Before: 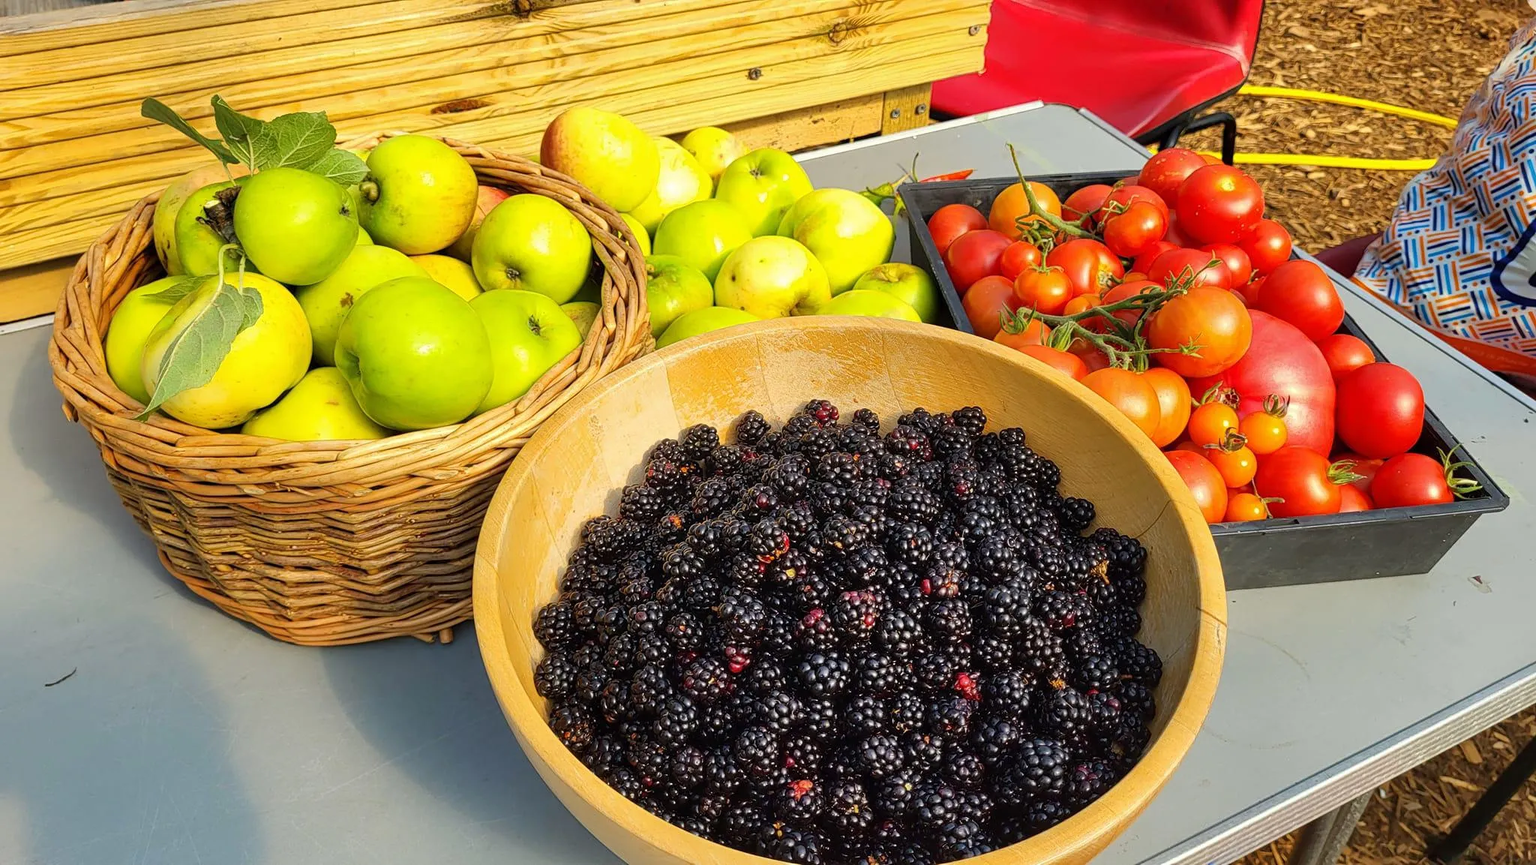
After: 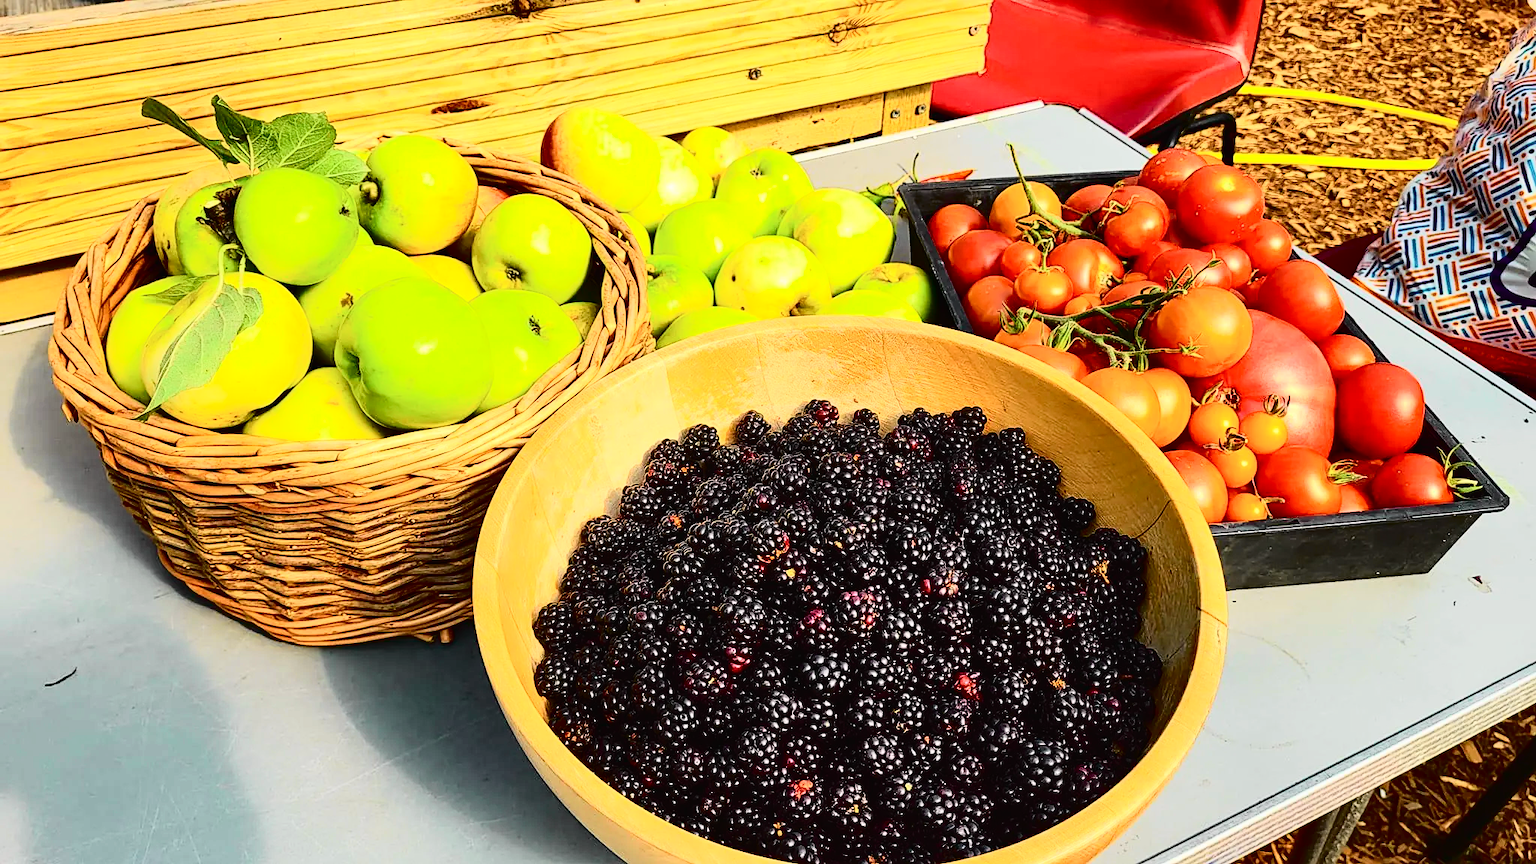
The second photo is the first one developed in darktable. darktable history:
tone curve: curves: ch0 [(0, 0.014) (0.17, 0.099) (0.392, 0.438) (0.725, 0.828) (0.872, 0.918) (1, 0.981)]; ch1 [(0, 0) (0.402, 0.36) (0.489, 0.491) (0.5, 0.503) (0.515, 0.52) (0.545, 0.572) (0.615, 0.662) (0.701, 0.725) (1, 1)]; ch2 [(0, 0) (0.42, 0.458) (0.485, 0.499) (0.503, 0.503) (0.531, 0.542) (0.561, 0.594) (0.644, 0.694) (0.717, 0.753) (1, 0.991)], color space Lab, independent channels, preserve colors none
contrast brightness saturation: contrast 0.276
haze removal: compatibility mode true, adaptive false
sharpen: amount 0.209
